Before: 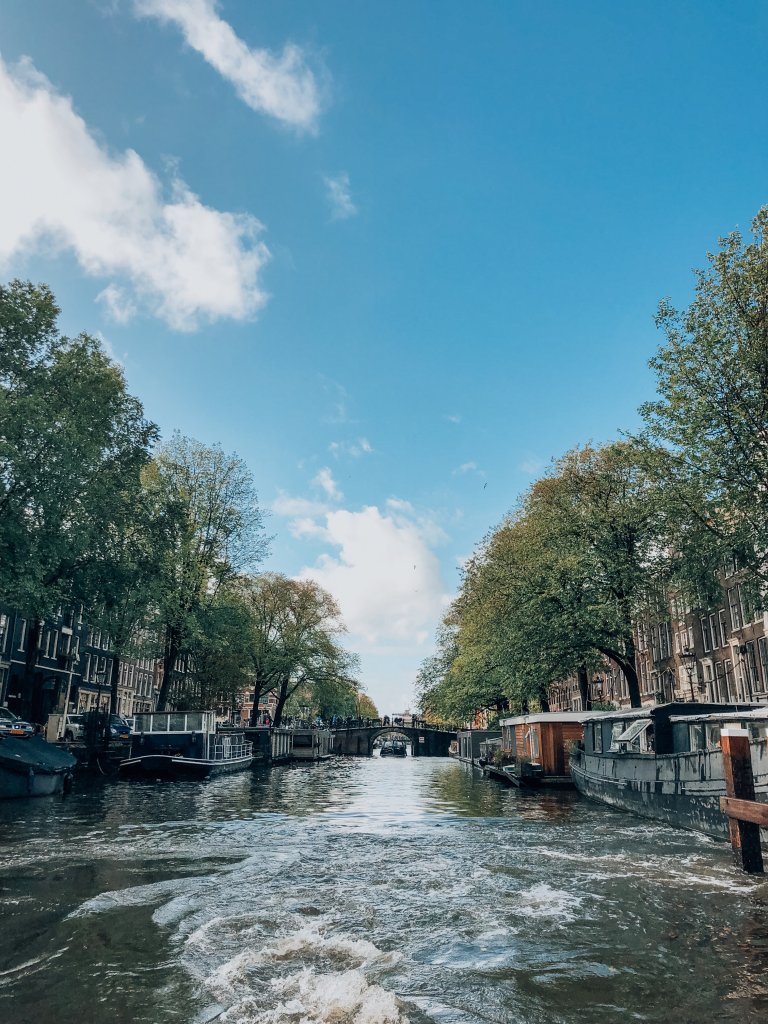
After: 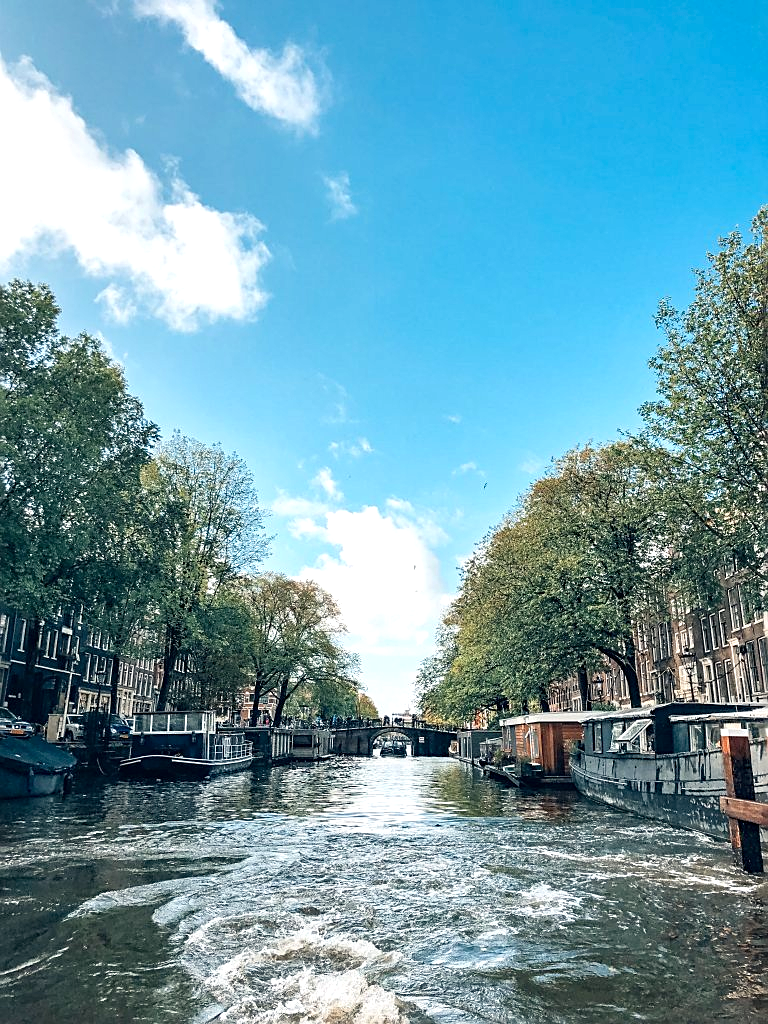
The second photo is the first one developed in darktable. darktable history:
color correction: highlights a* 0.271, highlights b* 2.65, shadows a* -1.23, shadows b* -4.13
exposure: black level correction 0, exposure 0.693 EV, compensate highlight preservation false
sharpen: on, module defaults
haze removal: adaptive false
